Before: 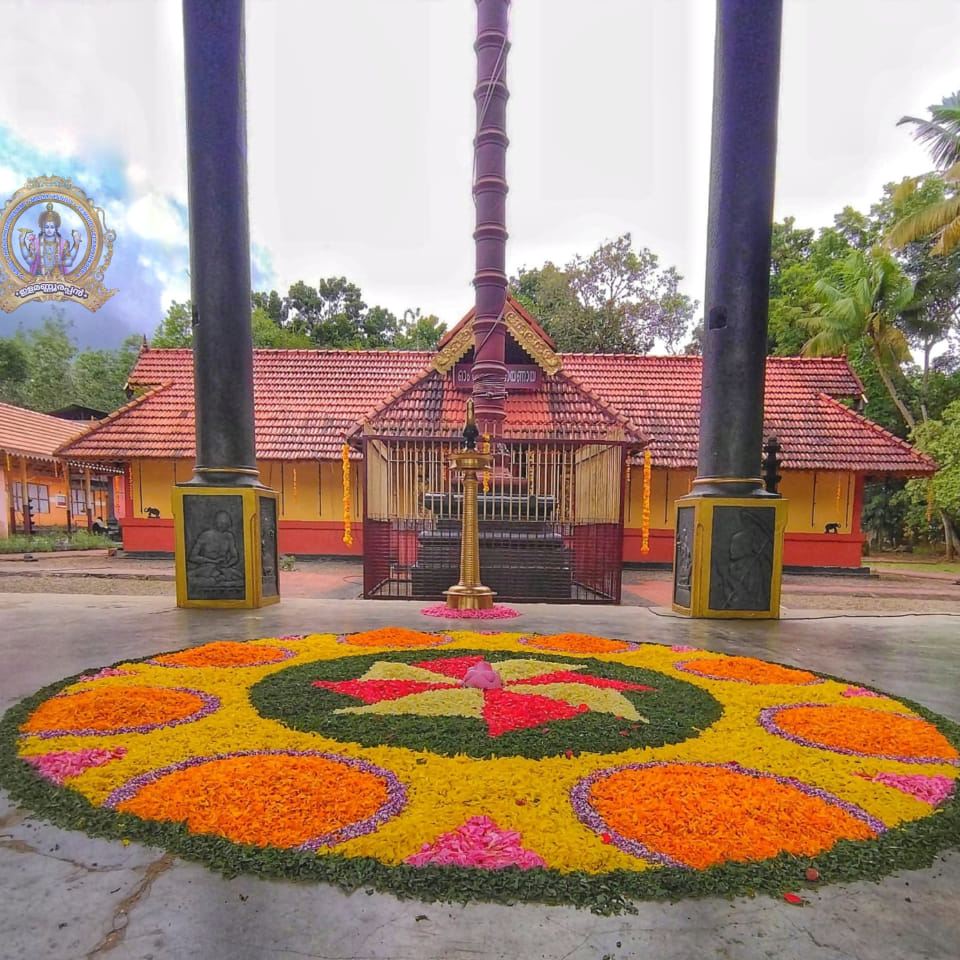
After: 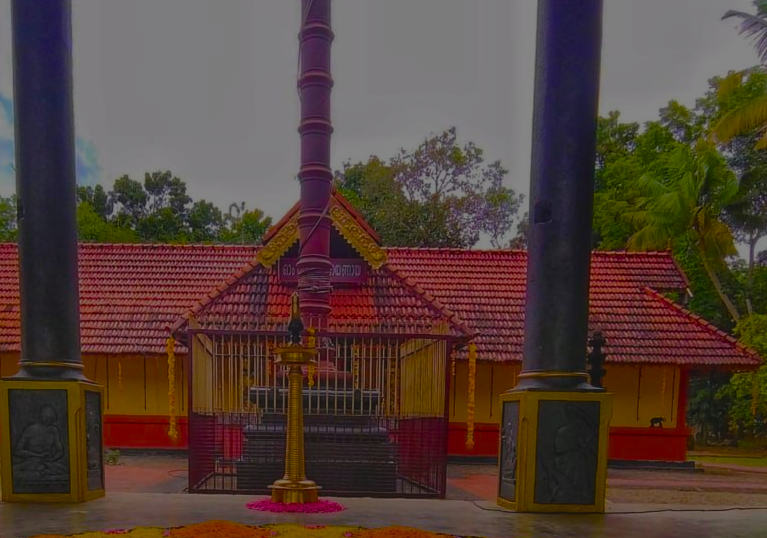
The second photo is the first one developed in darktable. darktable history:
contrast equalizer: octaves 7, y [[0.5 ×4, 0.467, 0.376], [0.5 ×6], [0.5 ×6], [0 ×6], [0 ×6]], mix 0.138
crop: left 18.255%, top 11.122%, right 1.832%, bottom 32.819%
base curve: curves: ch0 [(0, 0) (0.74, 0.67) (1, 1)], preserve colors none
exposure: exposure -1.911 EV, compensate highlight preservation false
color balance rgb: shadows lift › hue 86.24°, global offset › luminance 0.496%, linear chroma grading › shadows 9.959%, linear chroma grading › highlights 9.349%, linear chroma grading › global chroma 14.706%, linear chroma grading › mid-tones 14.889%, perceptual saturation grading › global saturation 34.695%, perceptual saturation grading › highlights -29.903%, perceptual saturation grading › shadows 35.89%, global vibrance 0.574%
